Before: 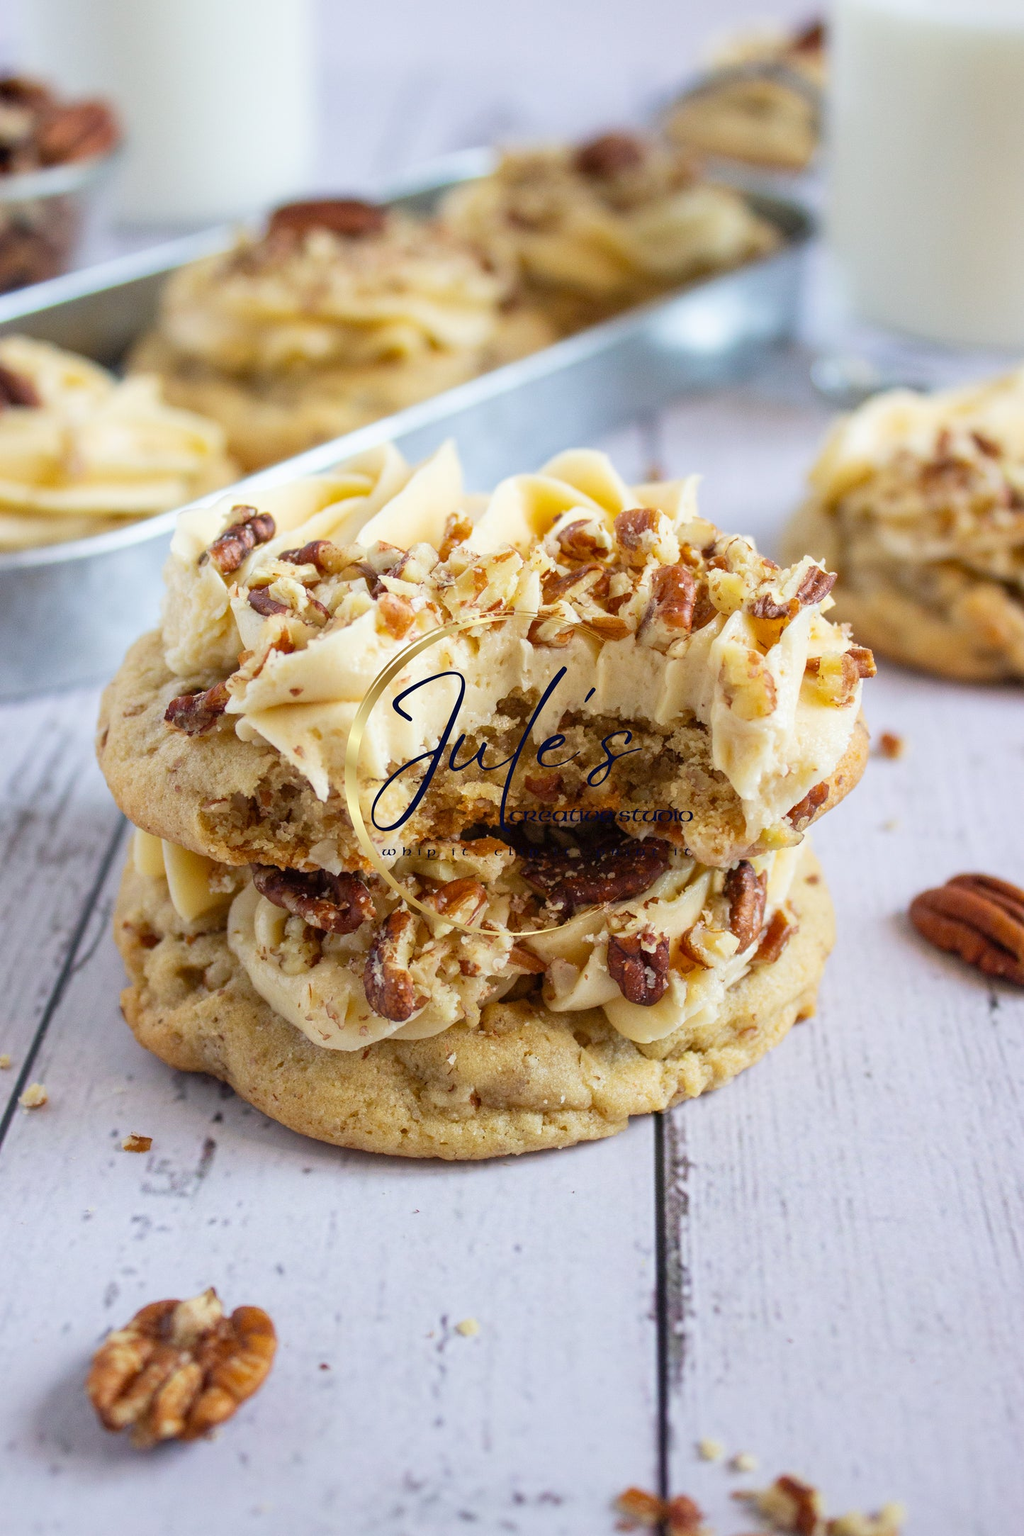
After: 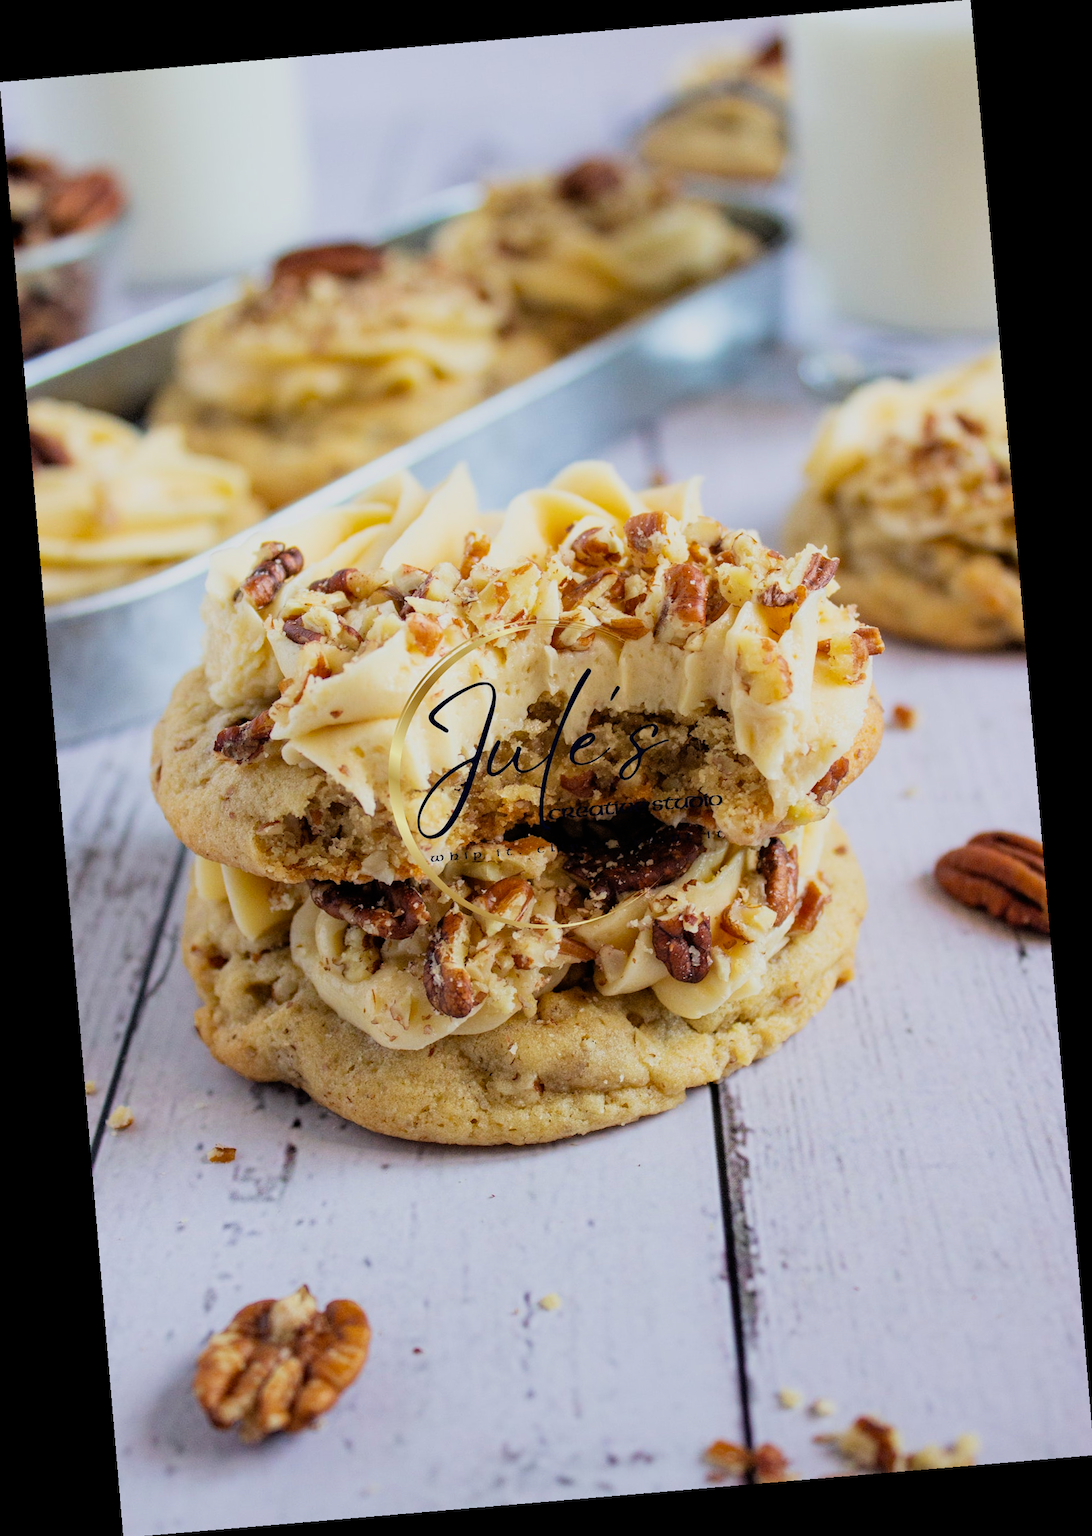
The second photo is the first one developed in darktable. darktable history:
rotate and perspective: rotation -4.86°, automatic cropping off
filmic rgb: black relative exposure -7.75 EV, white relative exposure 4.4 EV, threshold 3 EV, hardness 3.76, latitude 50%, contrast 1.1, color science v5 (2021), contrast in shadows safe, contrast in highlights safe, enable highlight reconstruction true
haze removal: adaptive false
